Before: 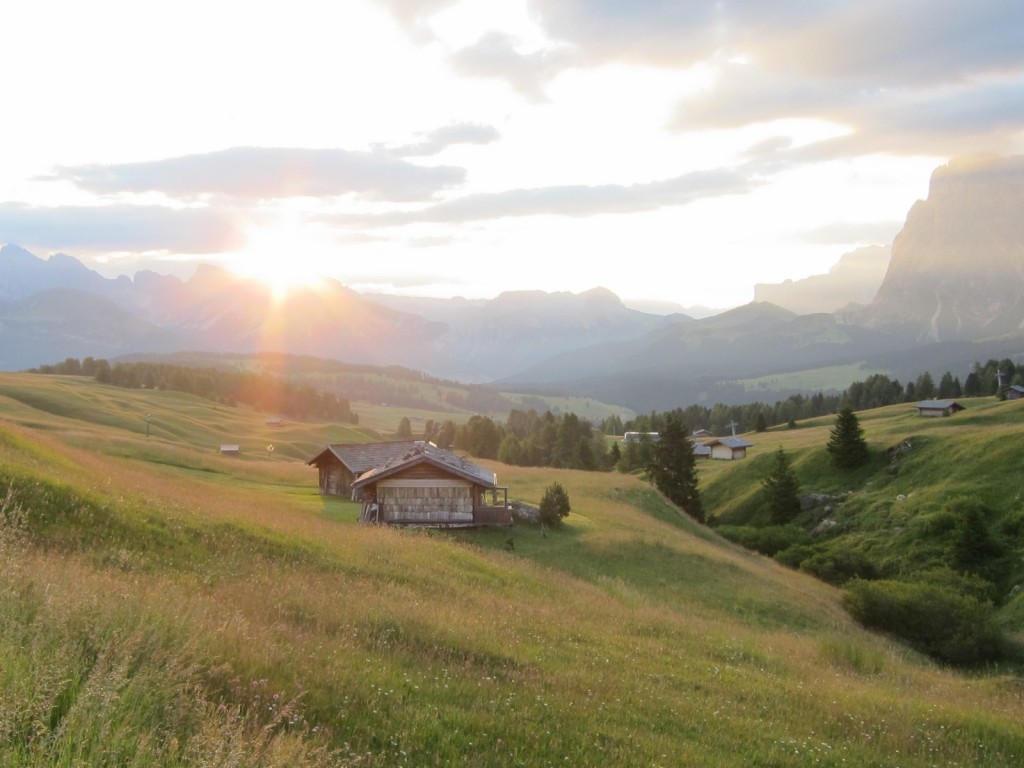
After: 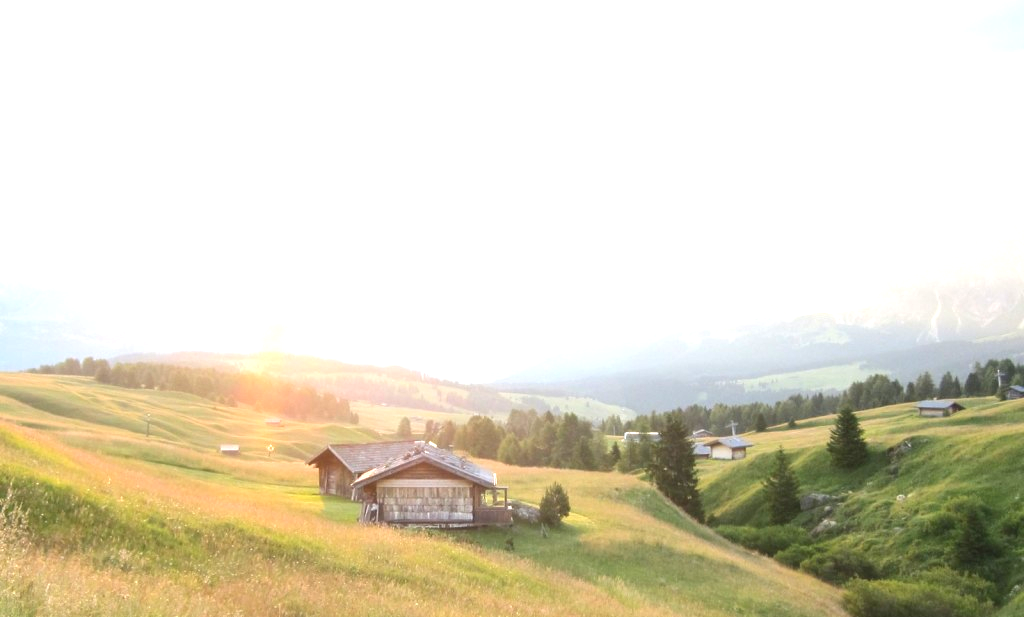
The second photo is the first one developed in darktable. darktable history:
crop: bottom 19.644%
exposure: black level correction 0, exposure 1.35 EV, compensate exposure bias true, compensate highlight preservation false
